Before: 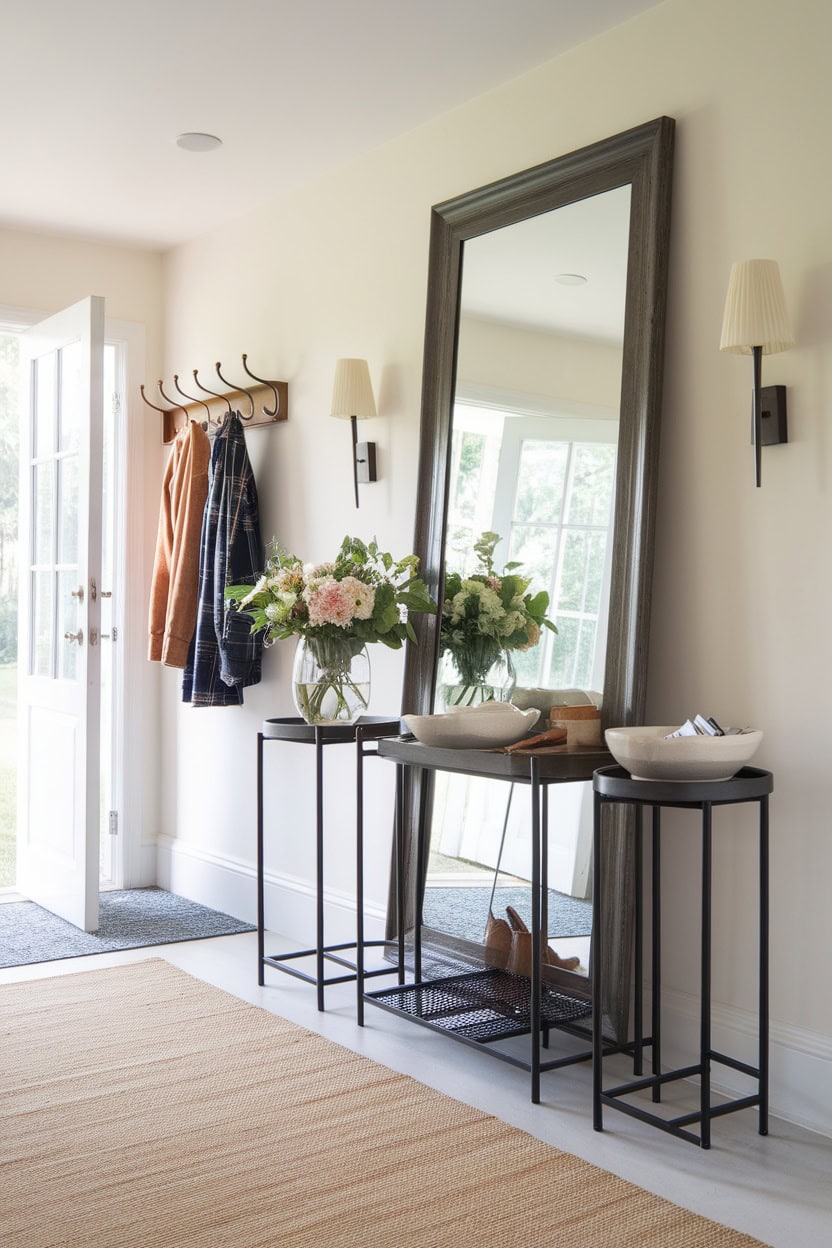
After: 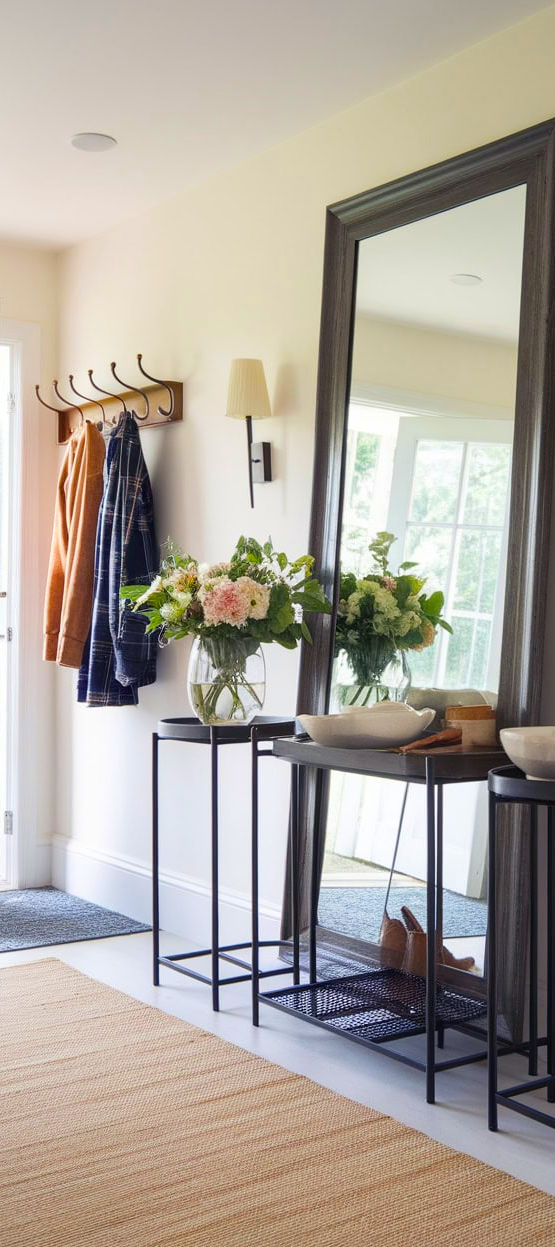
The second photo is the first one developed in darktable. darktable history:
crop and rotate: left 12.723%, right 20.56%
color balance rgb: shadows lift › luminance -21.368%, shadows lift › chroma 6.528%, shadows lift › hue 268.53°, perceptual saturation grading › global saturation 31.328%, global vibrance 20%
